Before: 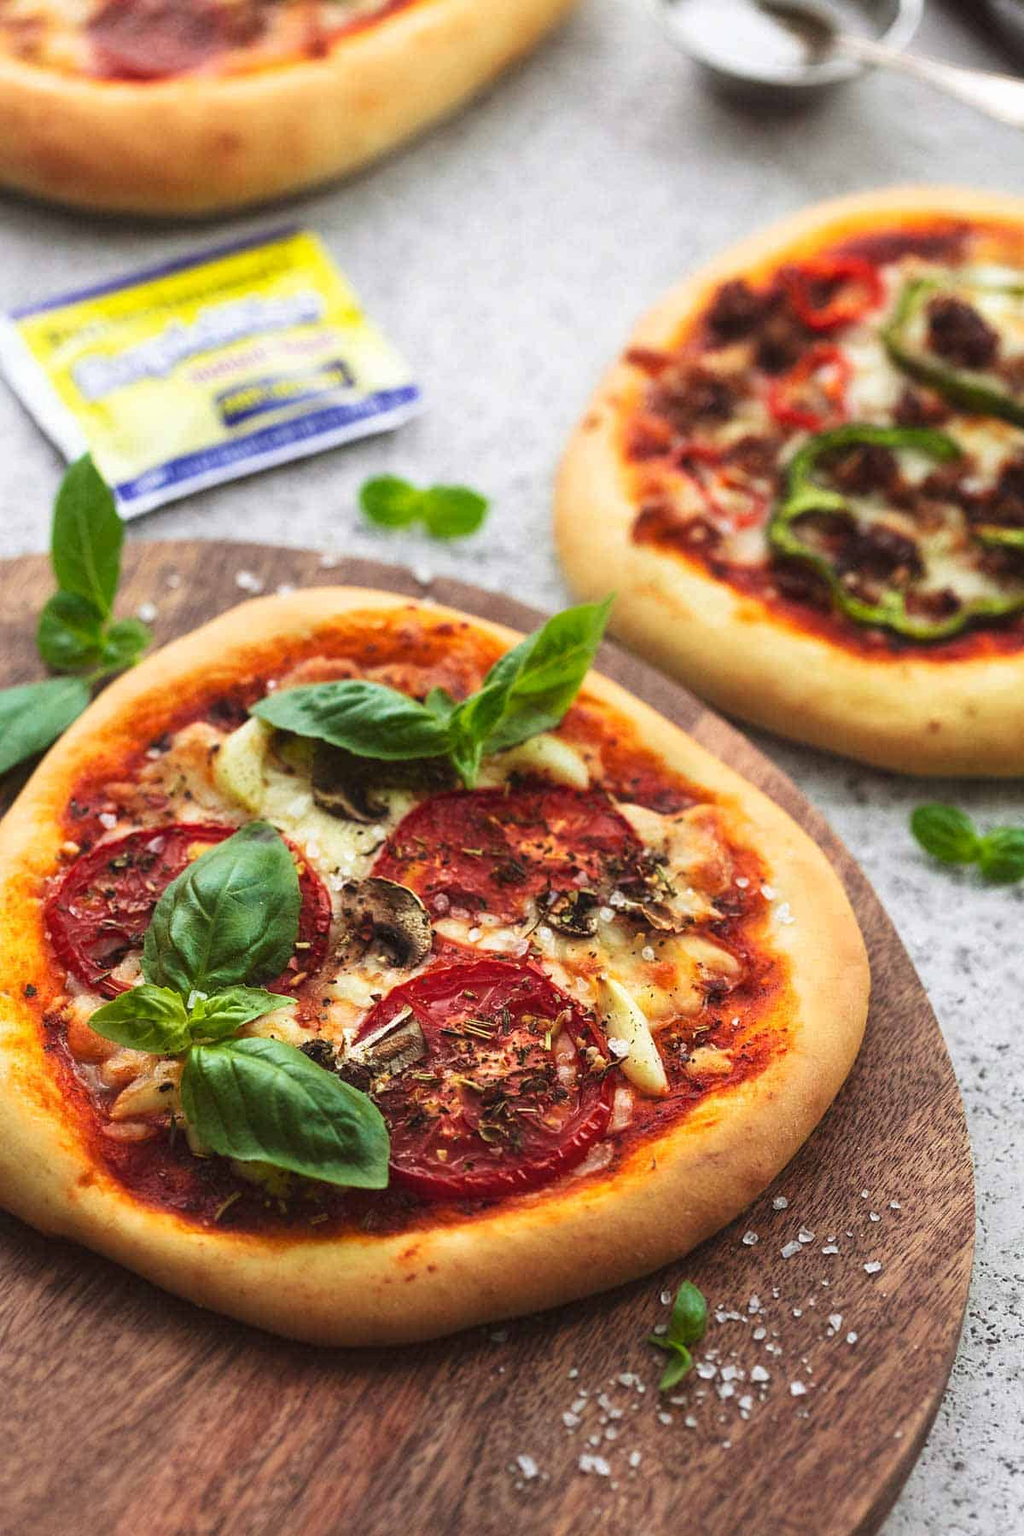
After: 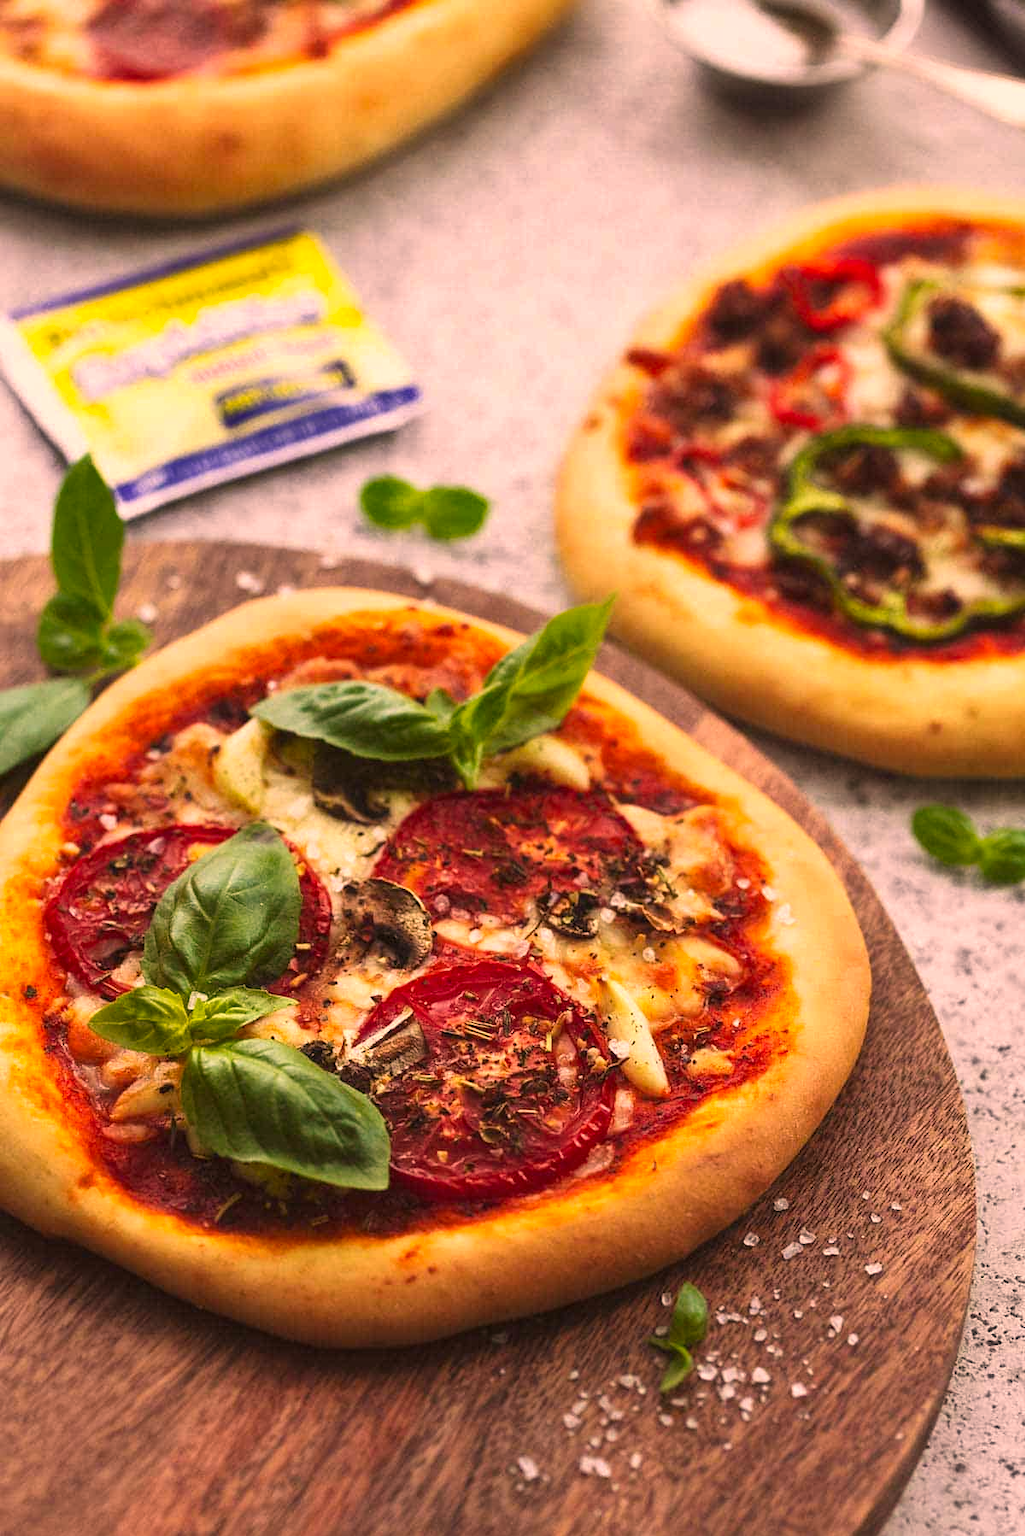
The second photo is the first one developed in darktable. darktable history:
color correction: highlights a* 21.16, highlights b* 19.61
shadows and highlights: shadows 12, white point adjustment 1.2, soften with gaussian
crop: bottom 0.071%
